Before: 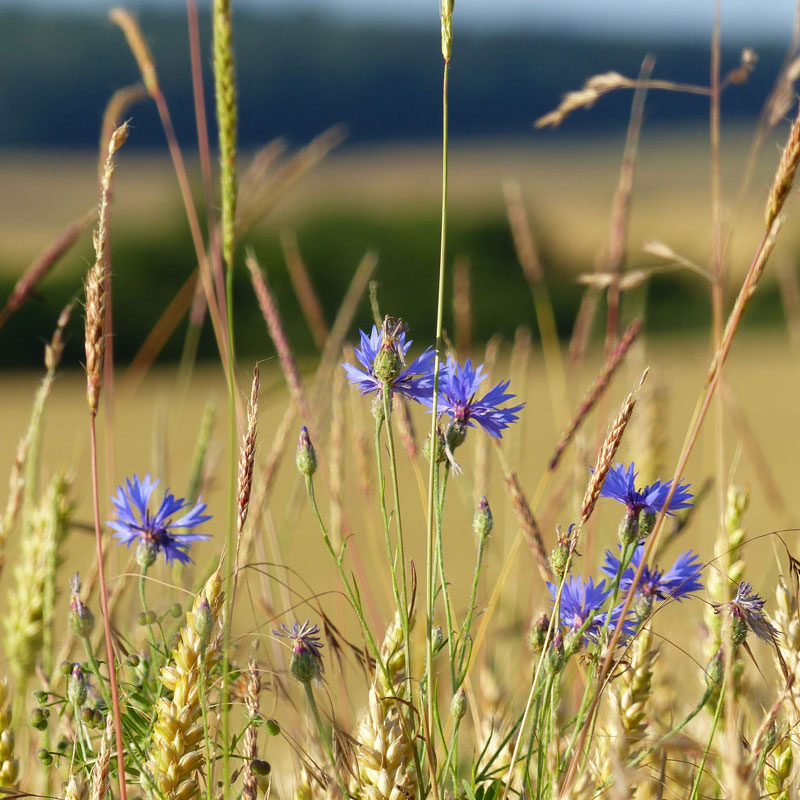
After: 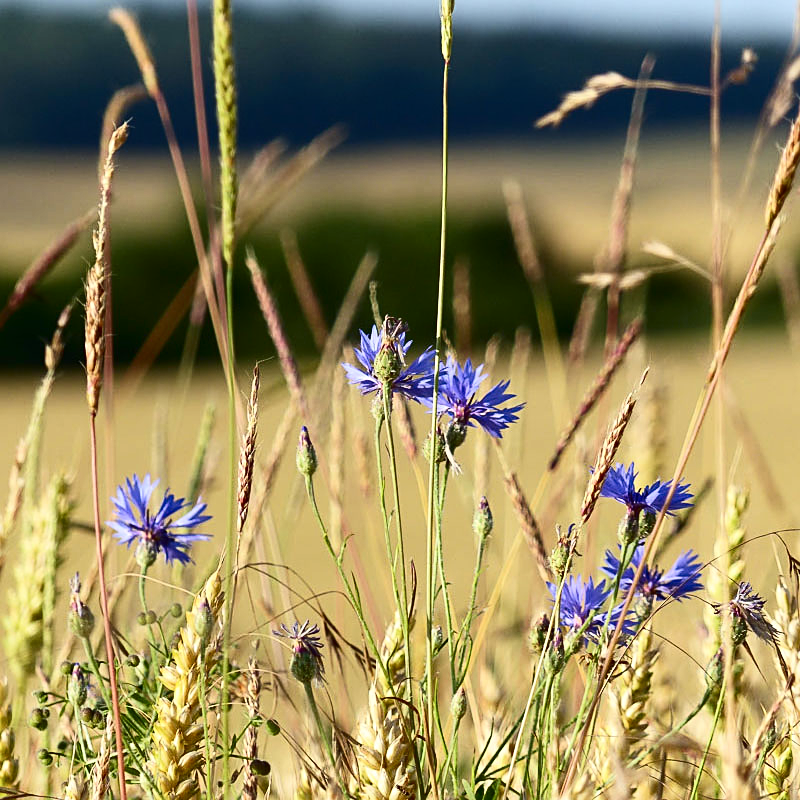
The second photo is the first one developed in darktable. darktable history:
sharpen: on, module defaults
contrast brightness saturation: contrast 0.28
